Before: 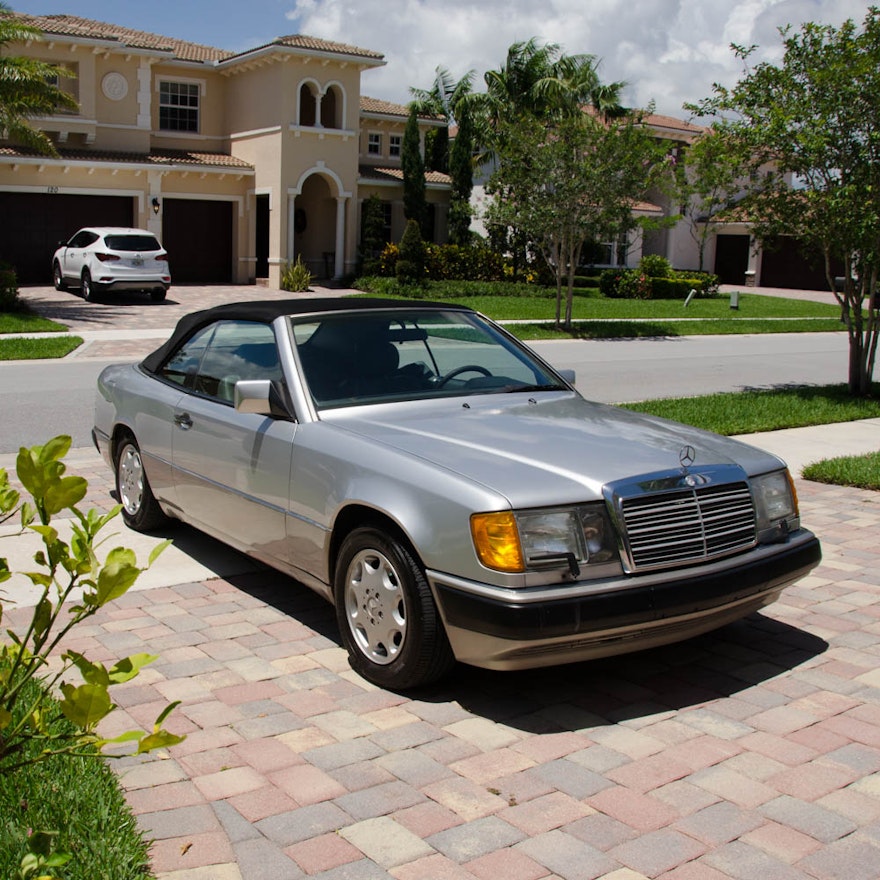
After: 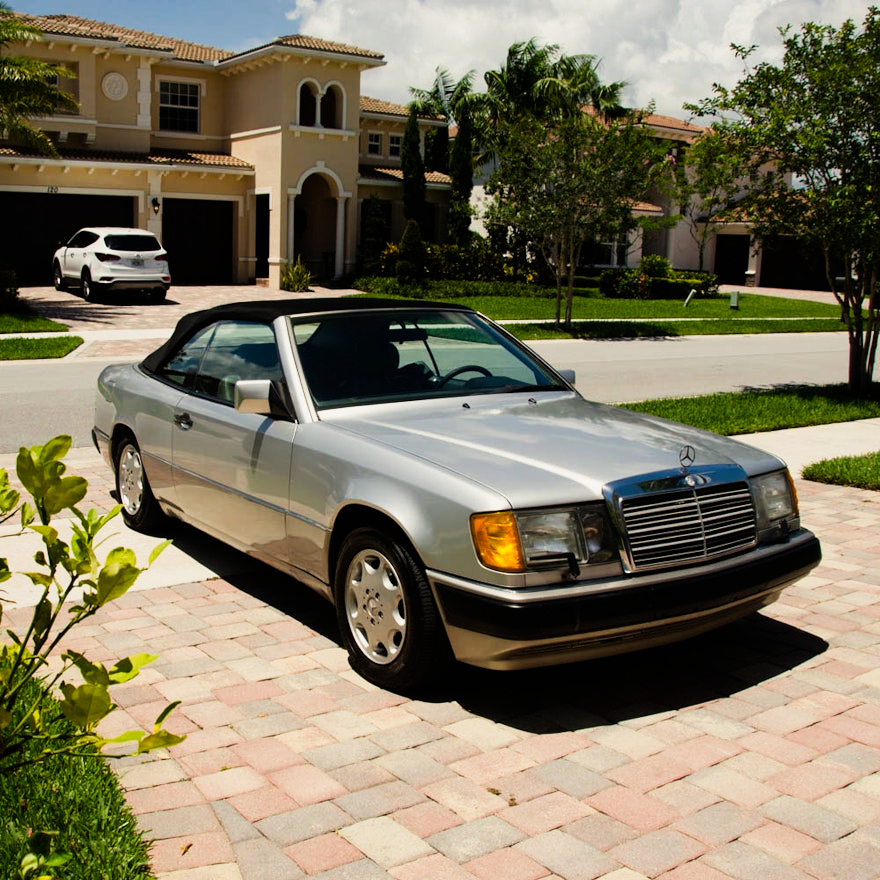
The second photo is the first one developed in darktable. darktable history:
sigmoid: contrast 1.86, skew 0.35
white balance: red 1.029, blue 0.92
